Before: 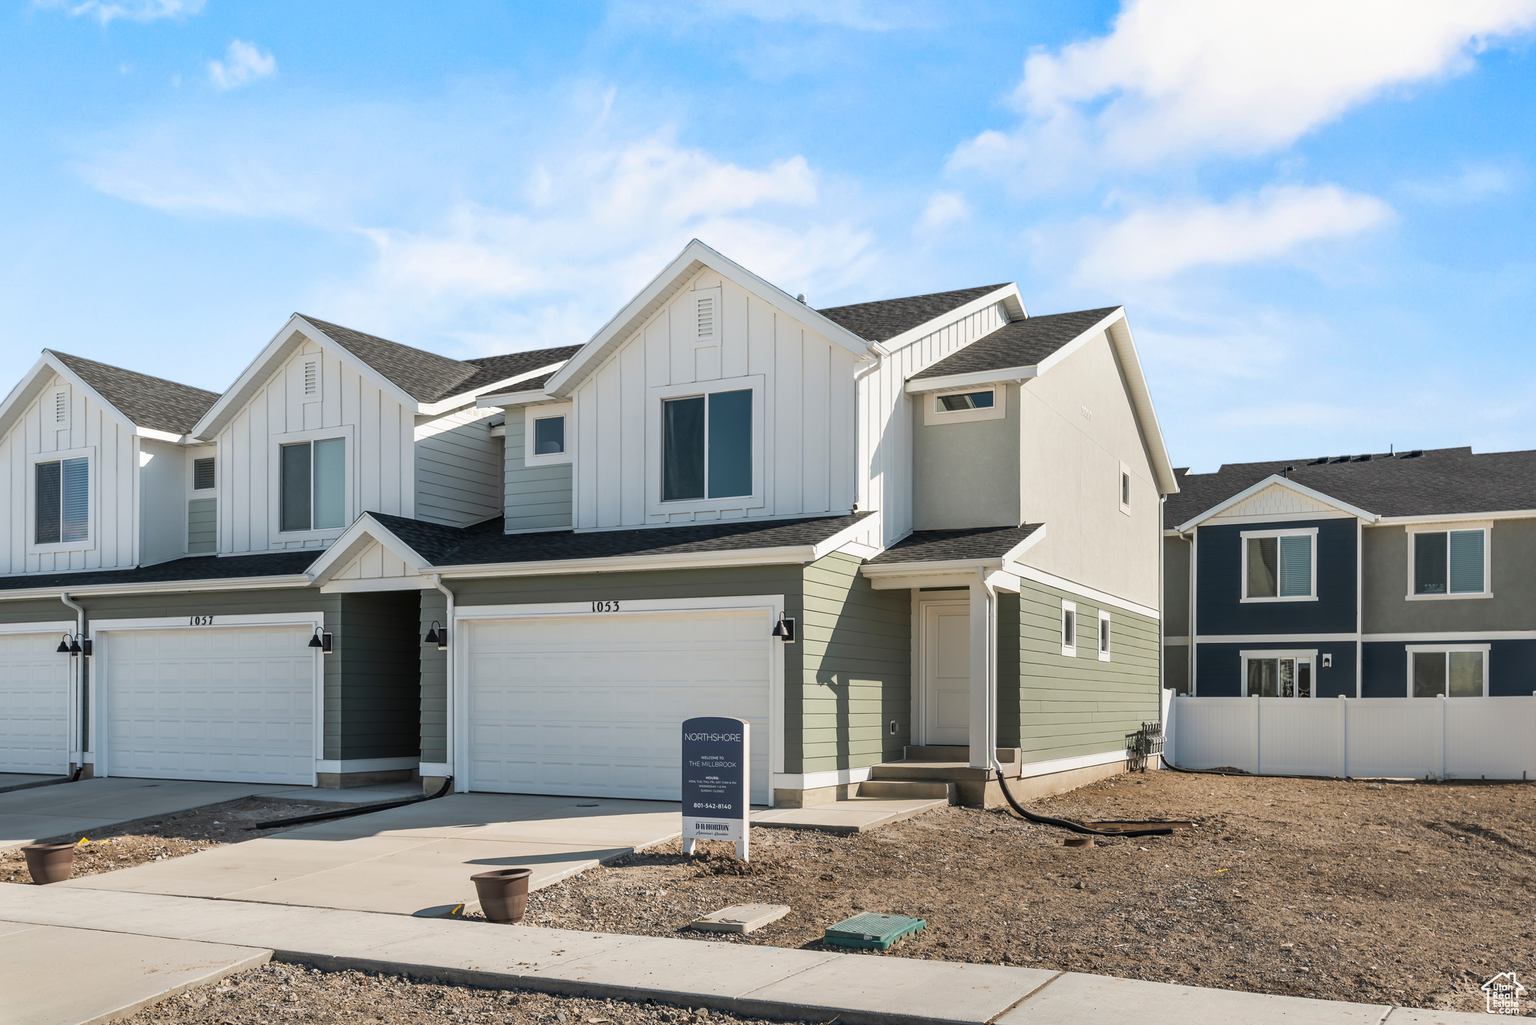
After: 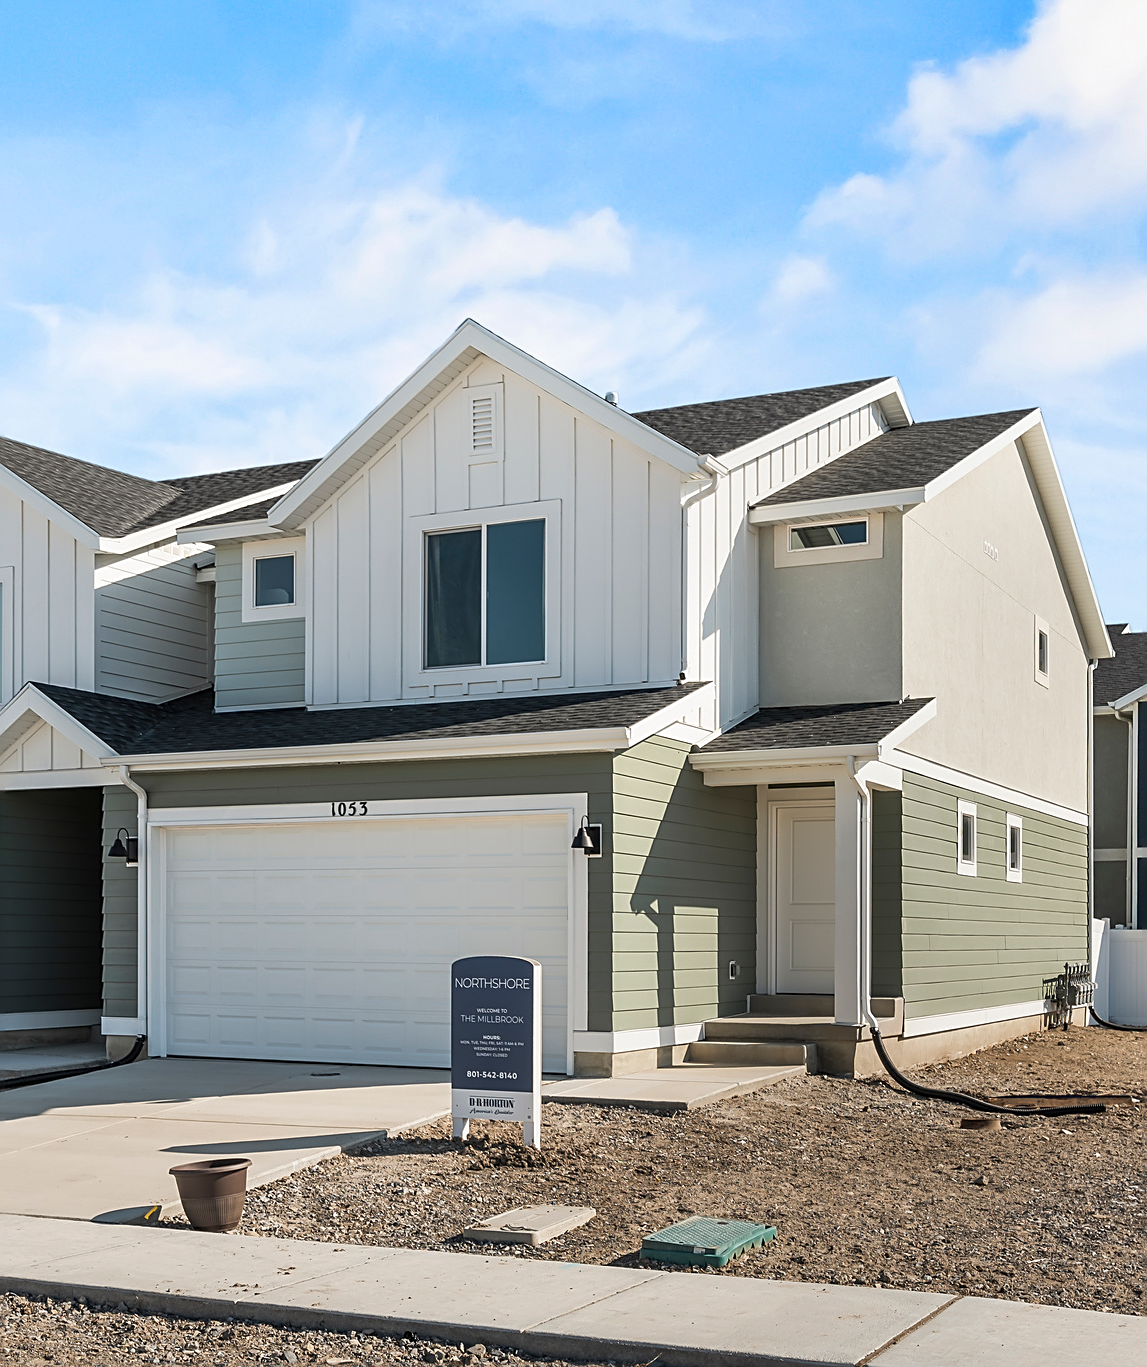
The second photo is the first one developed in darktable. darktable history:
crop and rotate: left 22.37%, right 21.621%
sharpen: amount 0.578
